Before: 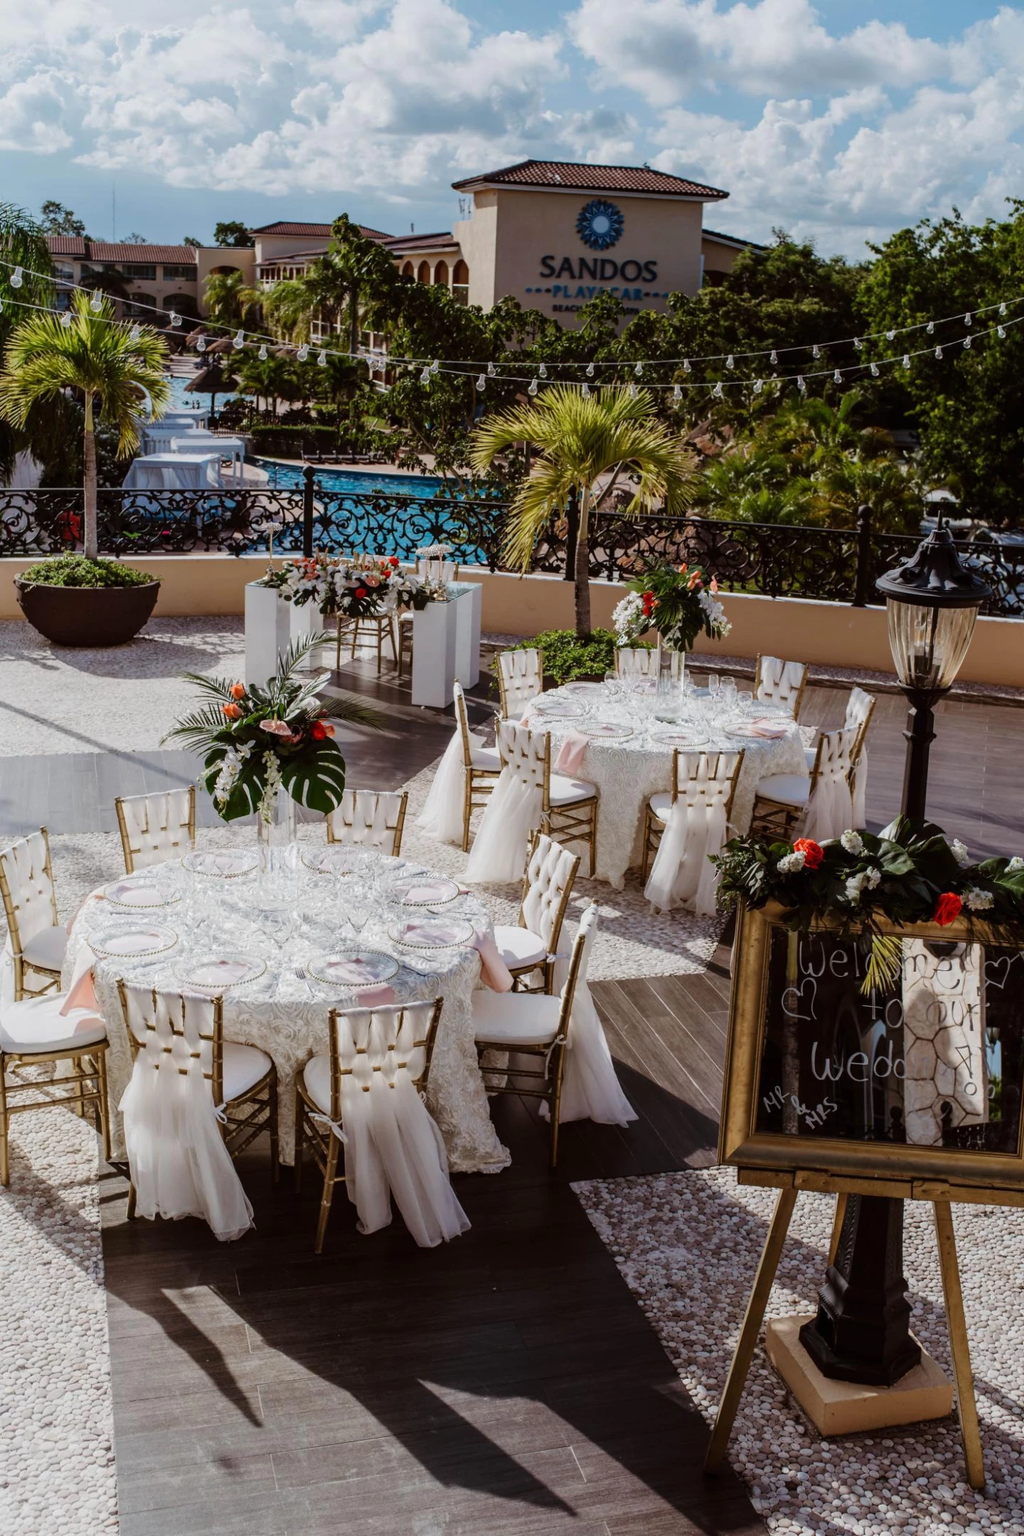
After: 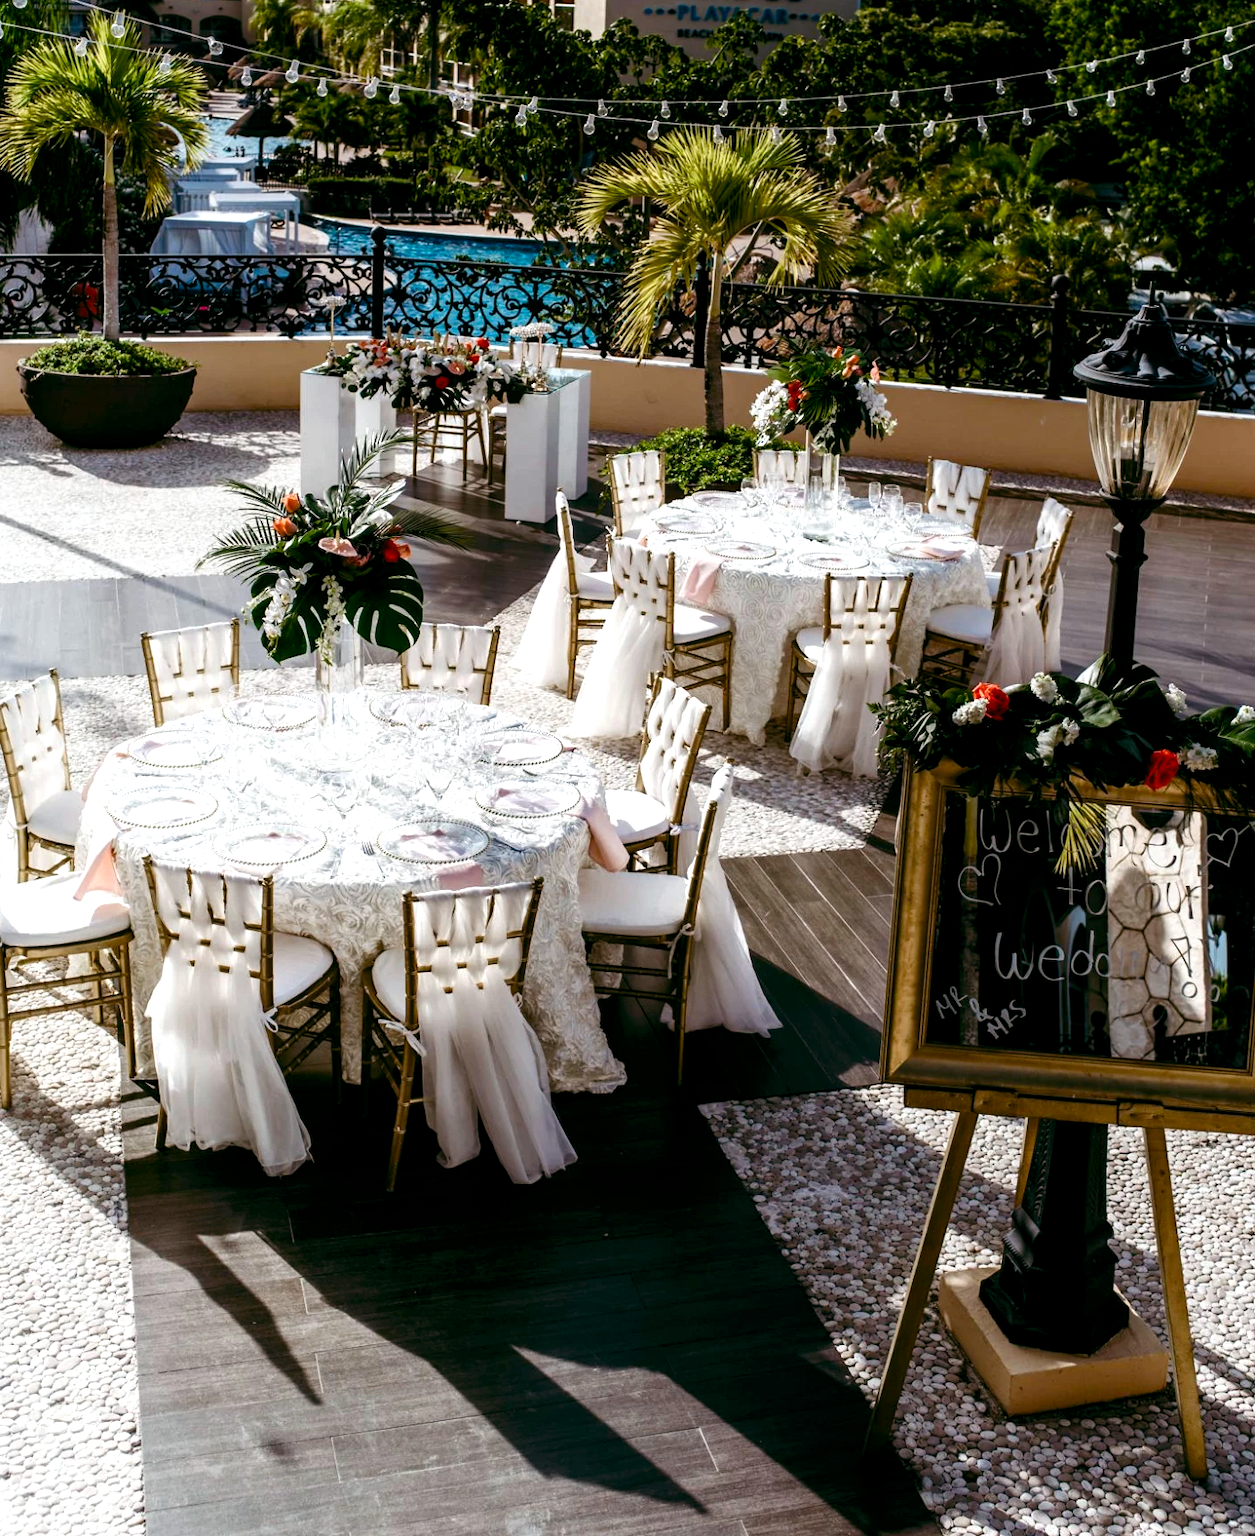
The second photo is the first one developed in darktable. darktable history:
tone equalizer: on, module defaults
crop and rotate: top 18.388%
color balance rgb: highlights gain › luminance 14.924%, global offset › luminance -0.314%, global offset › chroma 0.117%, global offset › hue 163.68°, perceptual saturation grading › global saturation 20%, perceptual saturation grading › highlights -49.637%, perceptual saturation grading › shadows 25.437%, perceptual brilliance grading › highlights 16.376%, perceptual brilliance grading › mid-tones 6.315%, perceptual brilliance grading › shadows -14.746%, global vibrance 14.392%
